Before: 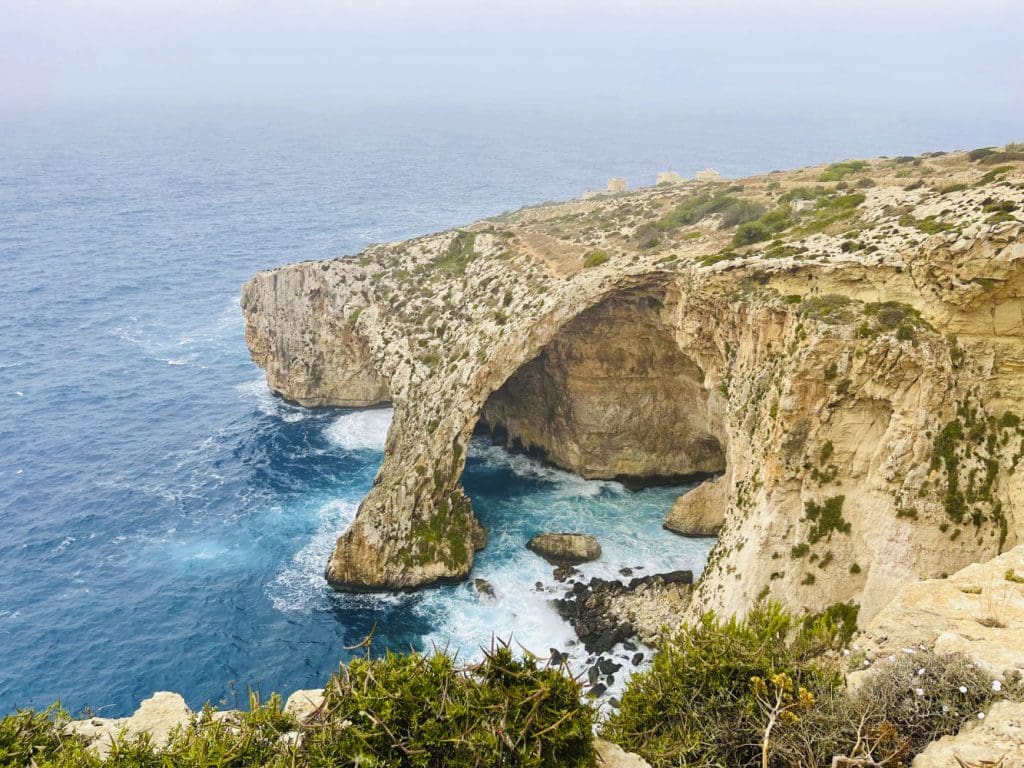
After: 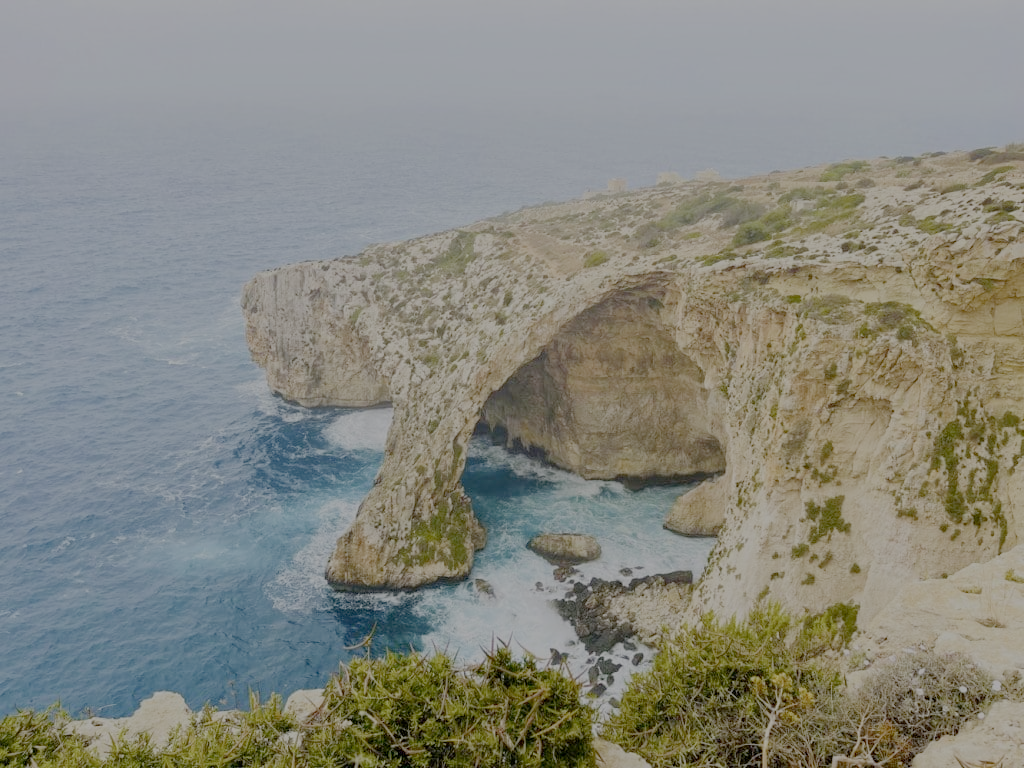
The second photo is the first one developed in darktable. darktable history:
filmic rgb: white relative exposure 8 EV, threshold 3 EV, structure ↔ texture 100%, target black luminance 0%, hardness 2.44, latitude 76.53%, contrast 0.562, shadows ↔ highlights balance 0%, preserve chrominance no, color science v4 (2020), iterations of high-quality reconstruction 10, type of noise poissonian, enable highlight reconstruction true
